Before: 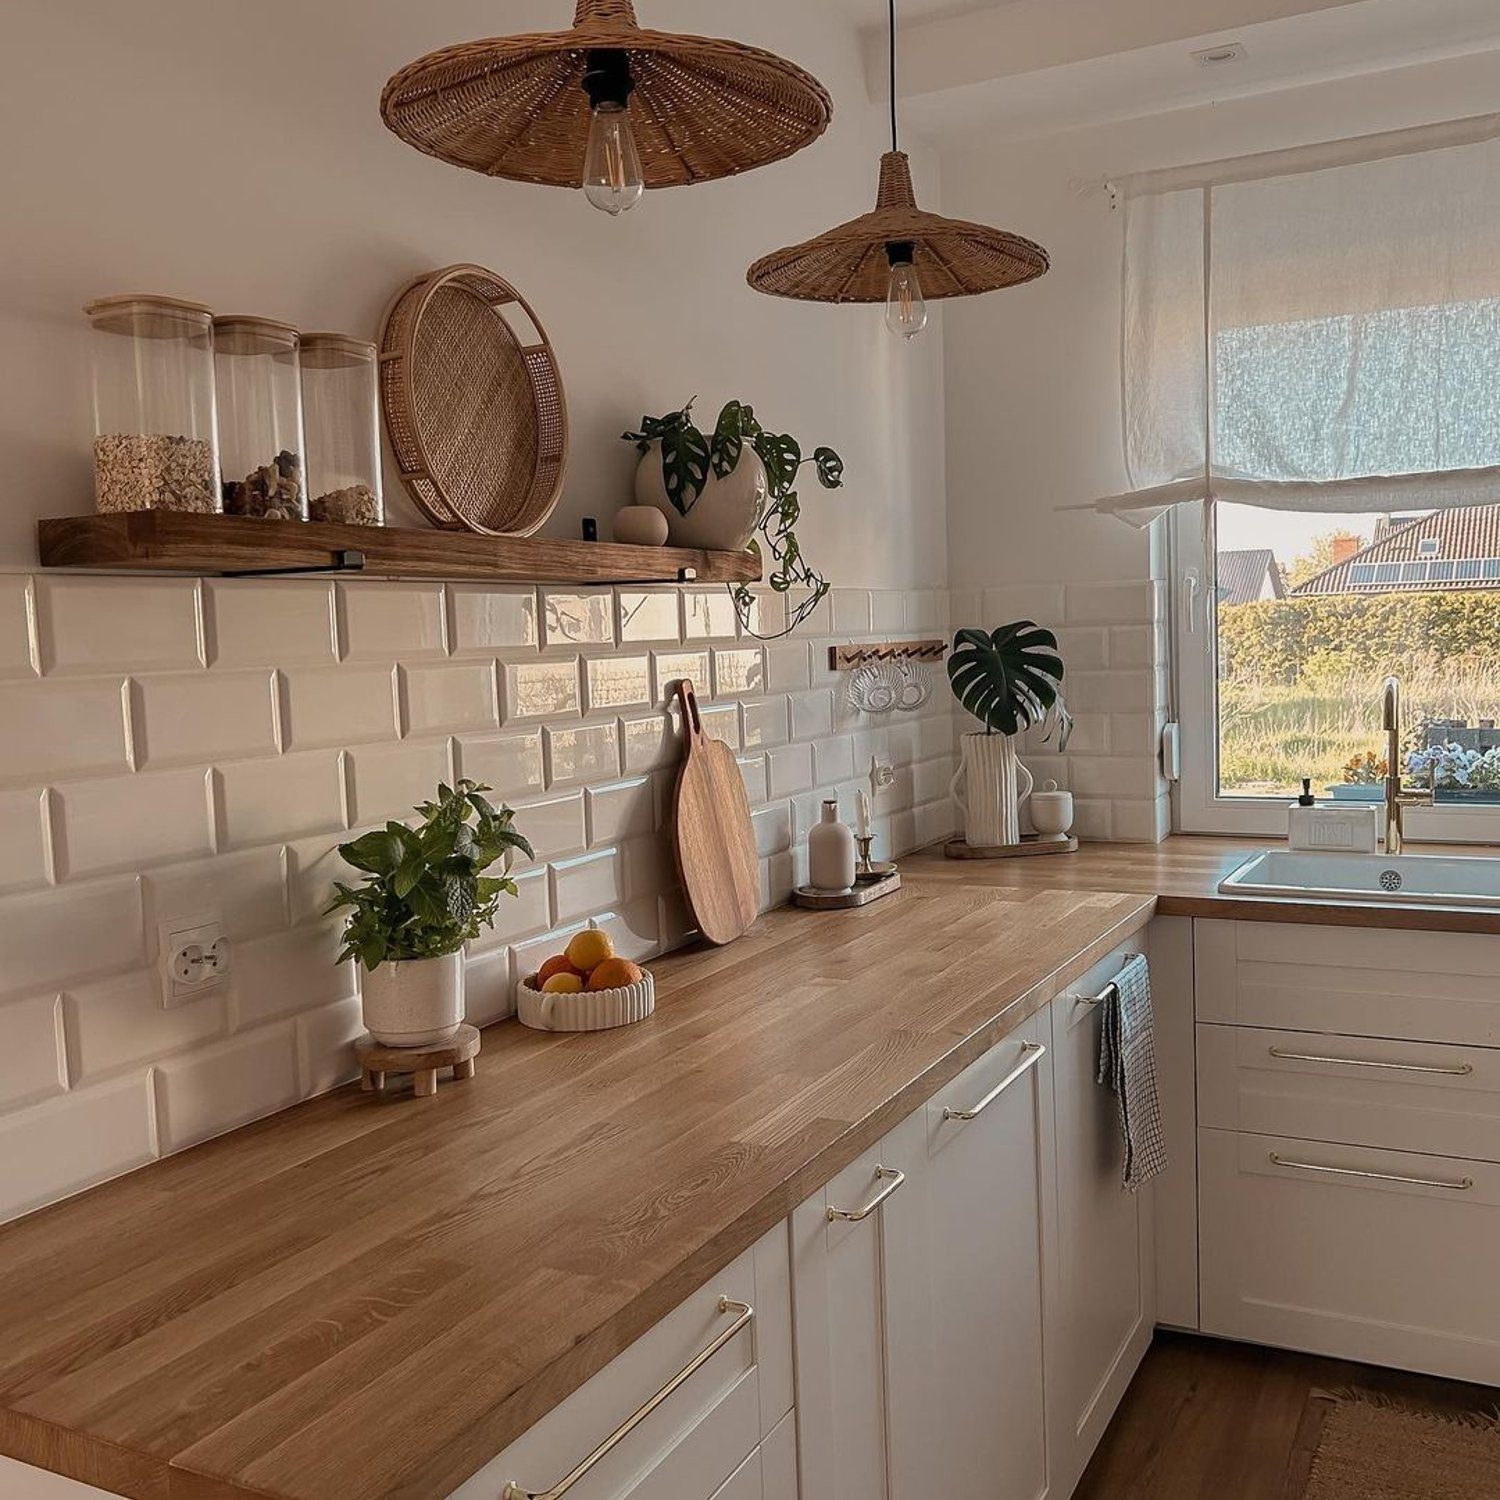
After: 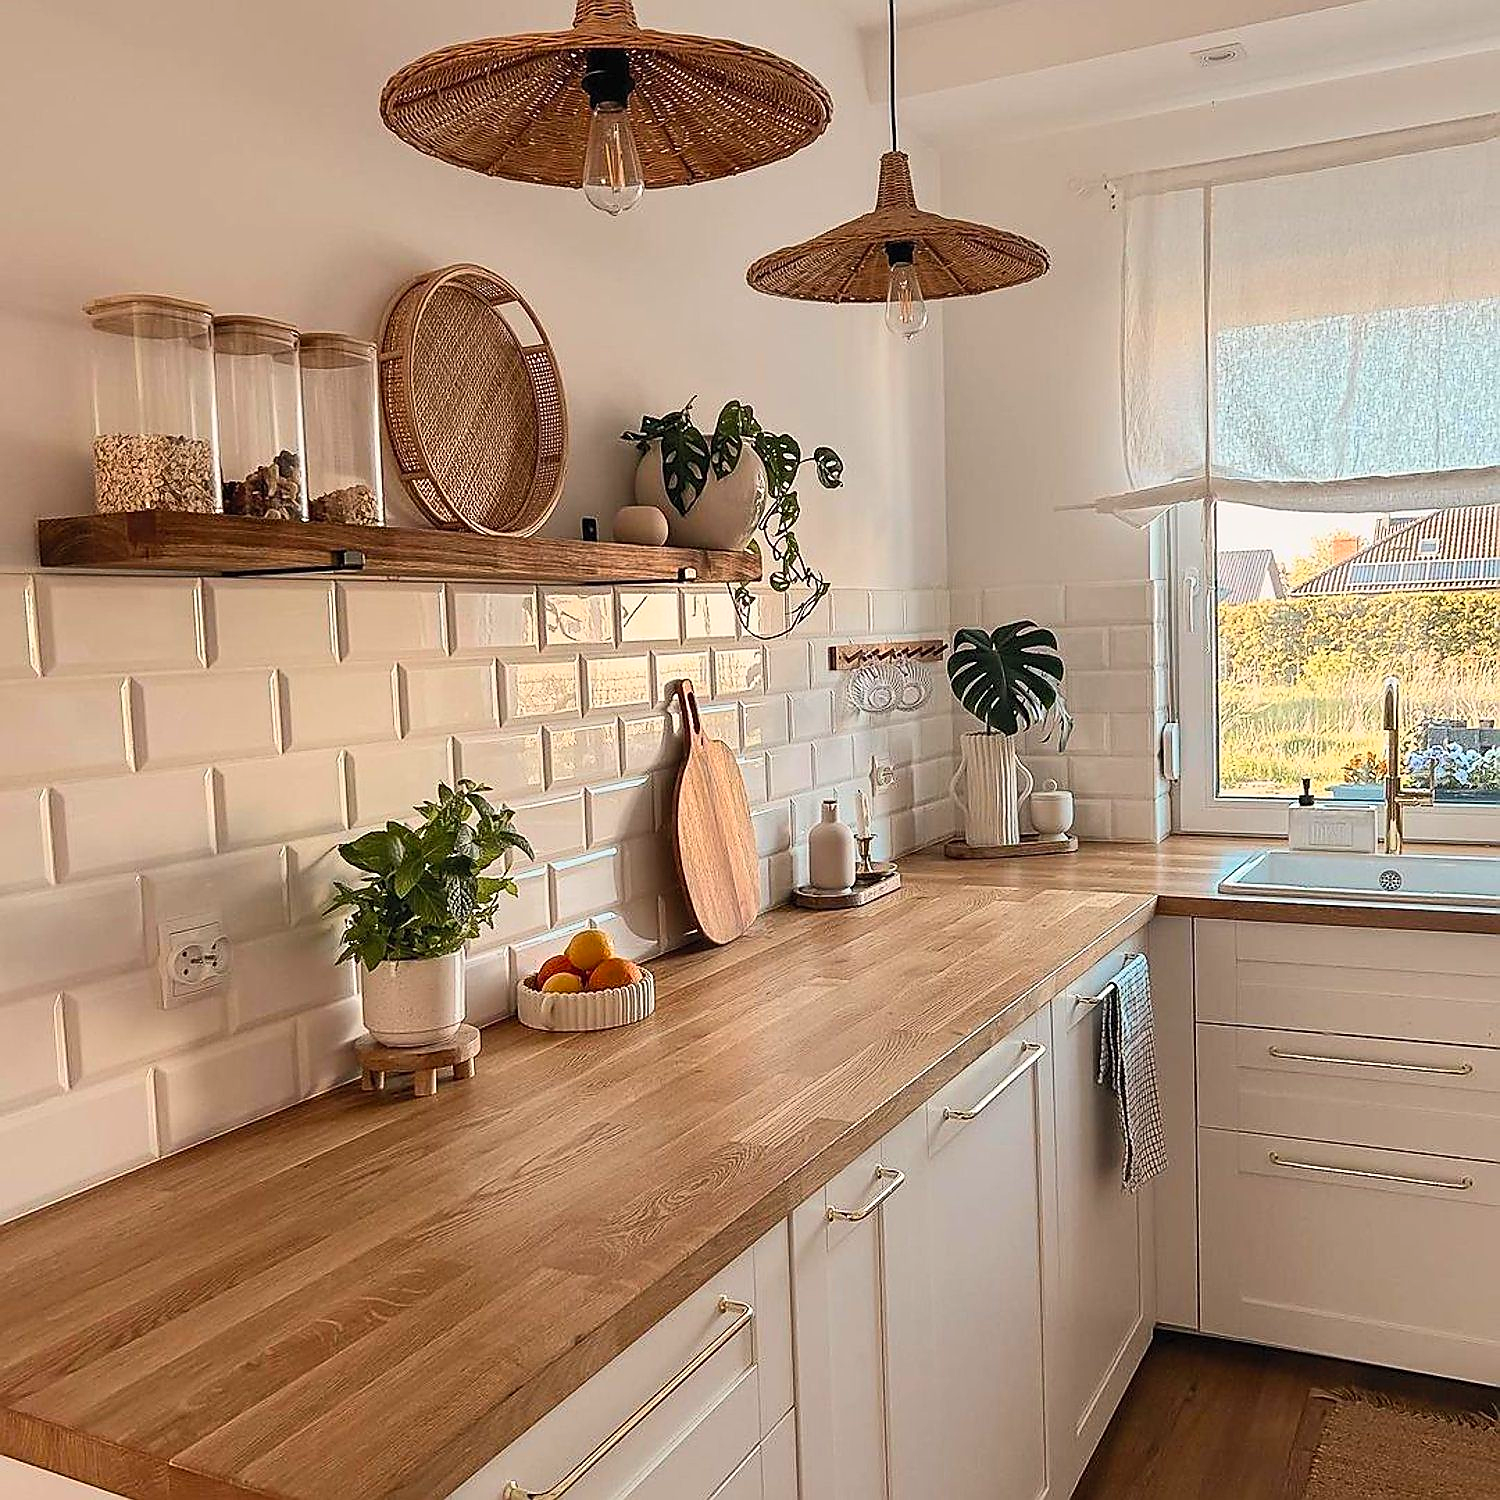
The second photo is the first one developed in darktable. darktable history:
sharpen: radius 1.409, amount 1.255, threshold 0.799
contrast brightness saturation: contrast 0.238, brightness 0.242, saturation 0.385
